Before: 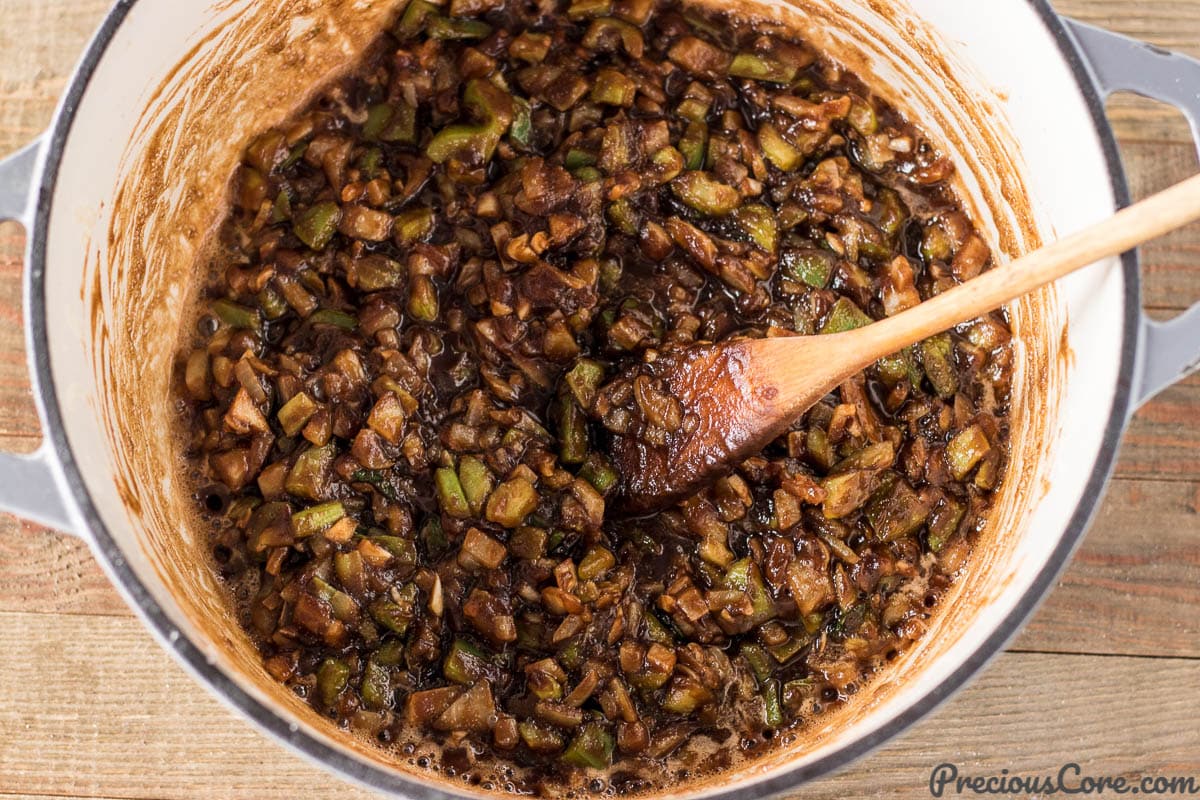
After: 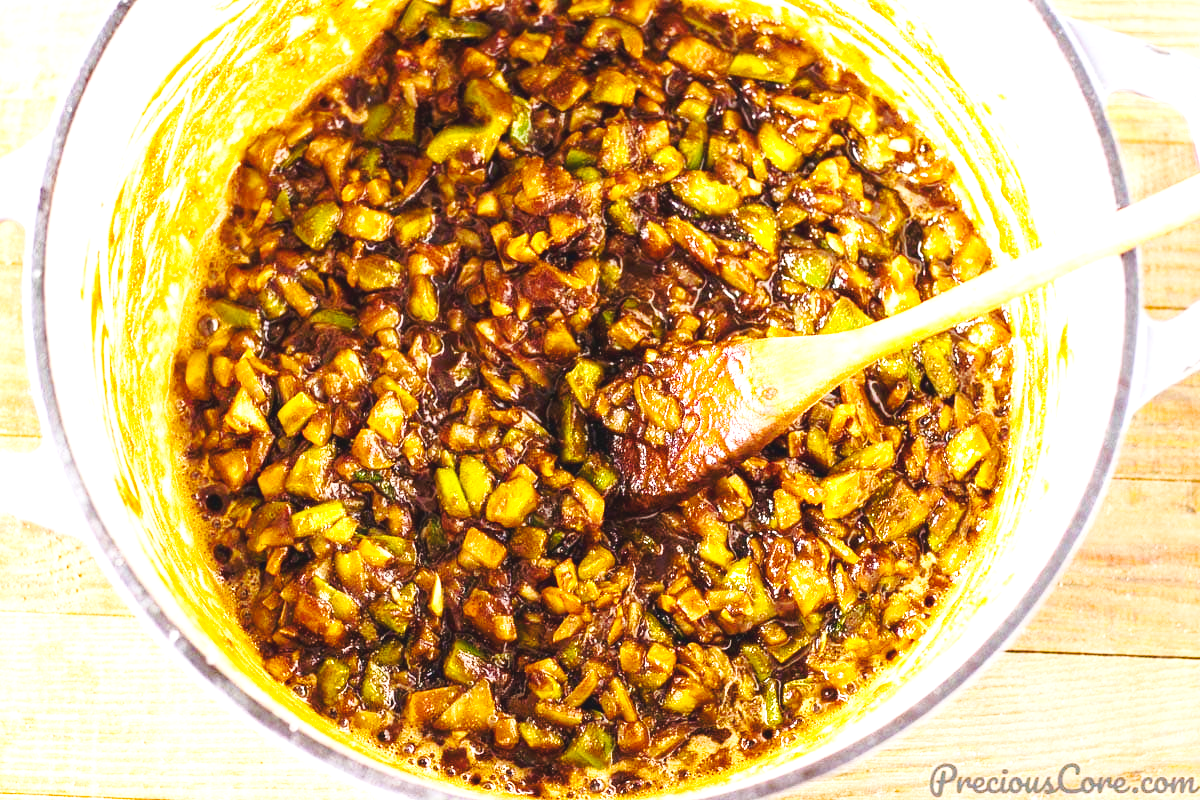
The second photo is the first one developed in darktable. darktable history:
color balance rgb: power › chroma 0.245%, power › hue 61.89°, linear chroma grading › global chroma 15.064%, perceptual saturation grading › global saturation 0.903%, perceptual brilliance grading › global brilliance 30.679%, perceptual brilliance grading › highlights 12.138%, perceptual brilliance grading › mid-tones 23.995%, global vibrance 44.315%
base curve: curves: ch0 [(0, 0.007) (0.028, 0.063) (0.121, 0.311) (0.46, 0.743) (0.859, 0.957) (1, 1)], preserve colors none
